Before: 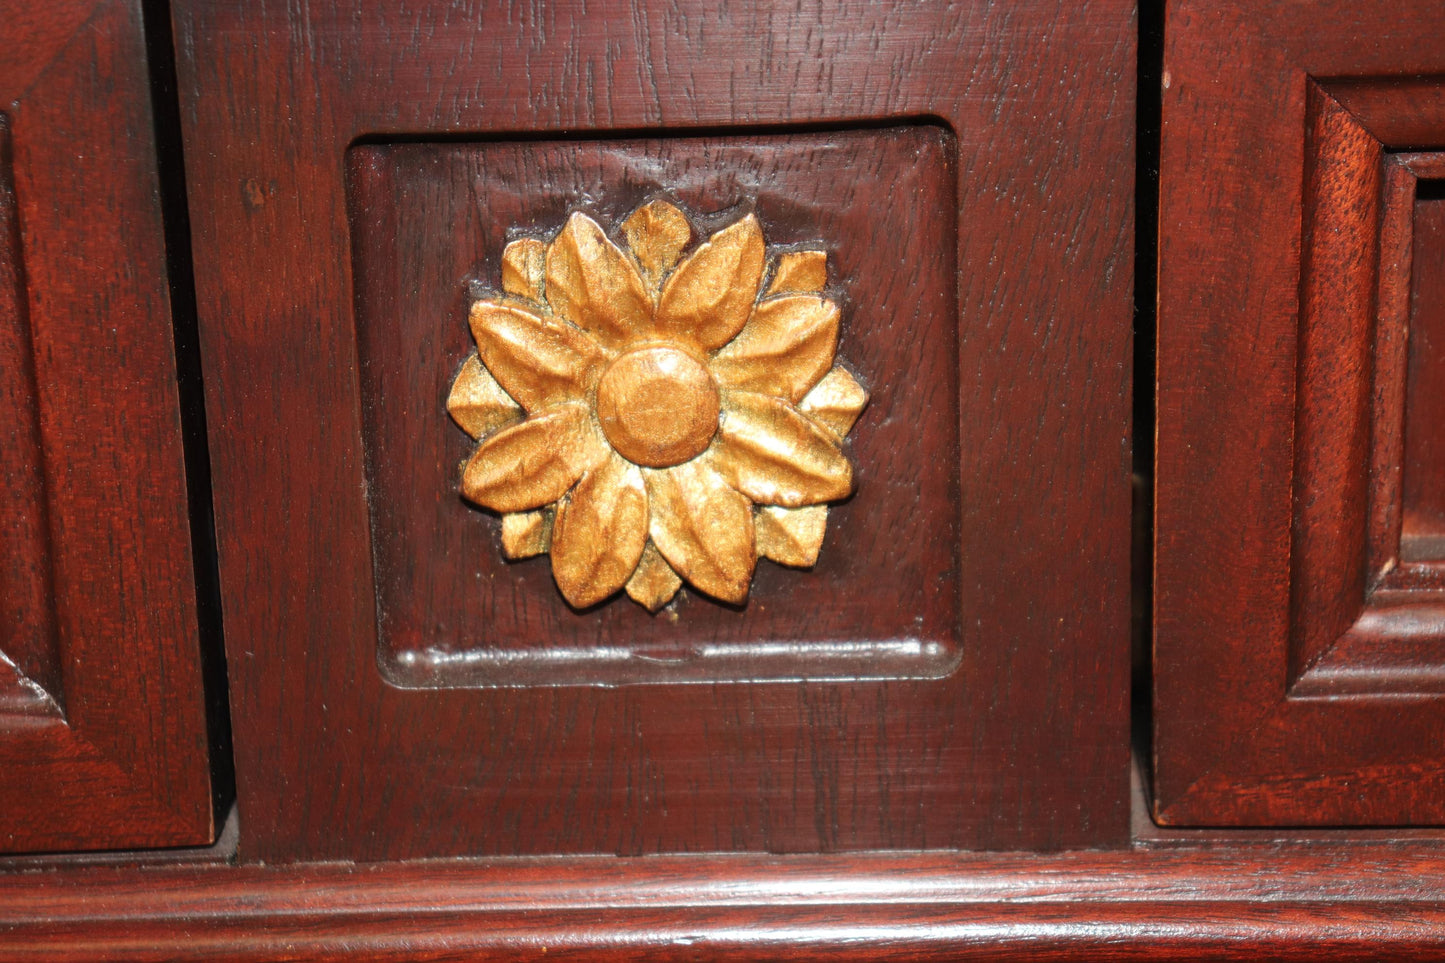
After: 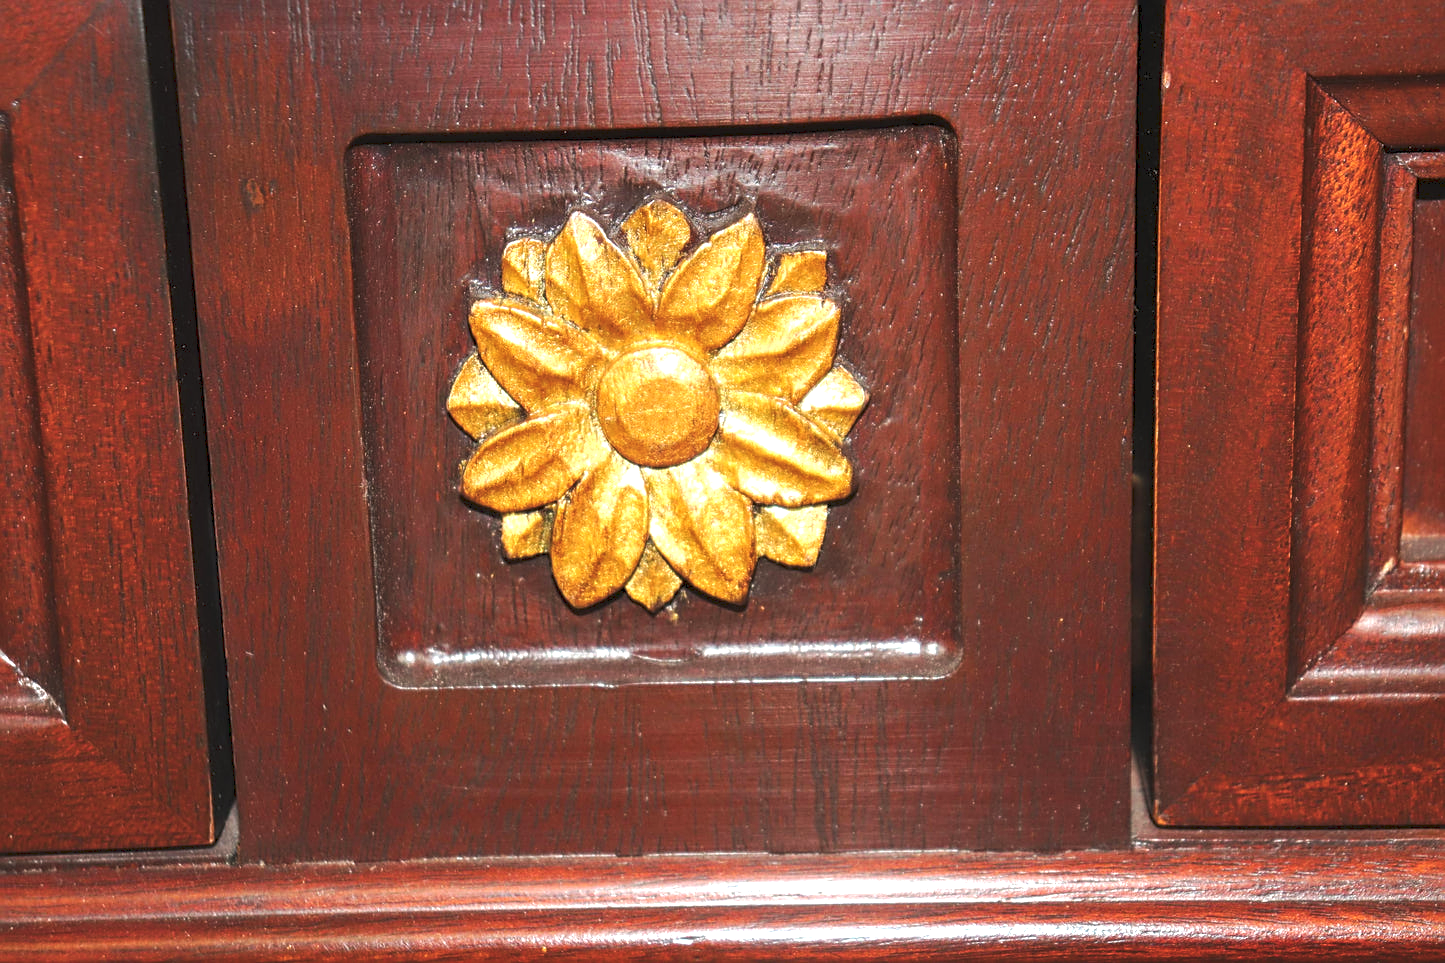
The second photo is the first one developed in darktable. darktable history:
sharpen: on, module defaults
shadows and highlights: radius 95.41, shadows -15.84, white point adjustment 0.181, highlights 33.23, compress 48.3%, soften with gaussian
tone curve: curves: ch0 [(0, 0) (0.003, 0.125) (0.011, 0.139) (0.025, 0.155) (0.044, 0.174) (0.069, 0.192) (0.1, 0.211) (0.136, 0.234) (0.177, 0.262) (0.224, 0.296) (0.277, 0.337) (0.335, 0.385) (0.399, 0.436) (0.468, 0.5) (0.543, 0.573) (0.623, 0.644) (0.709, 0.713) (0.801, 0.791) (0.898, 0.881) (1, 1)], preserve colors none
color balance rgb: perceptual saturation grading › global saturation 30.861%, perceptual brilliance grading › global brilliance 9.79%
local contrast: detail 135%, midtone range 0.744
